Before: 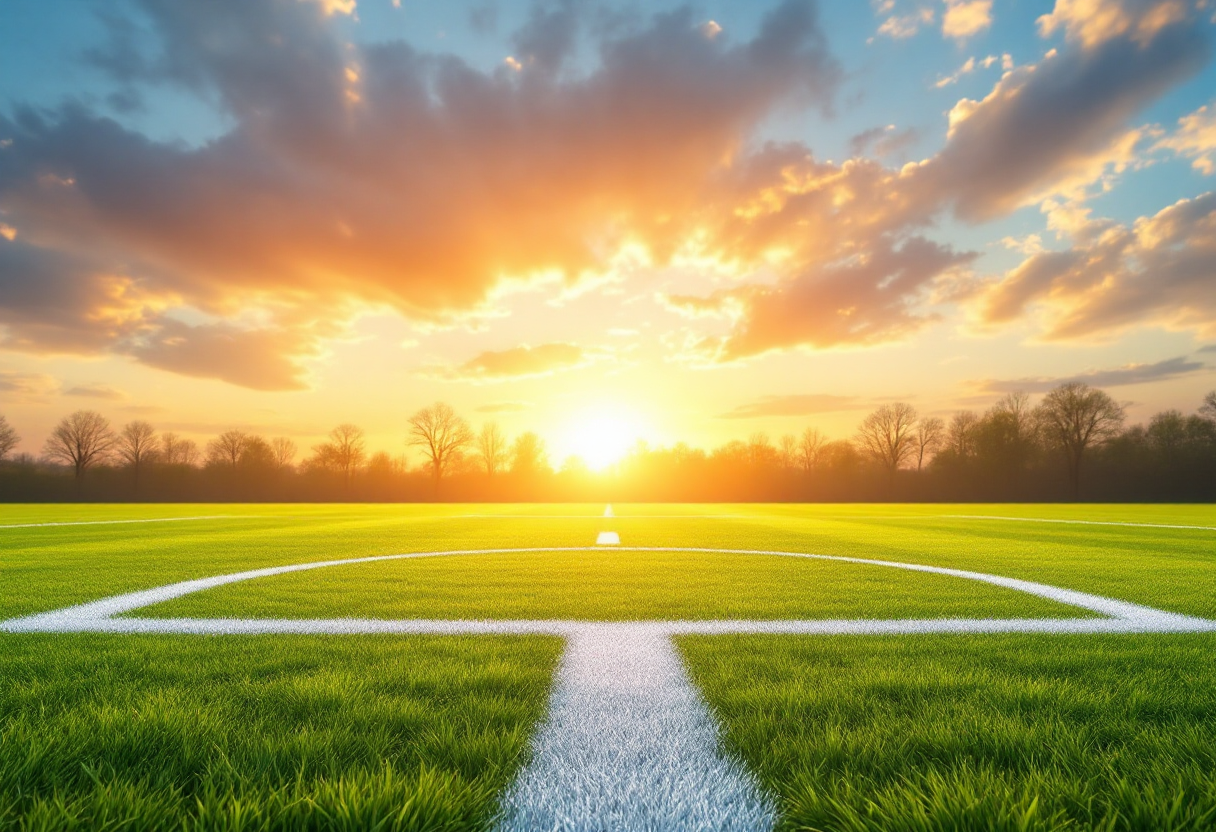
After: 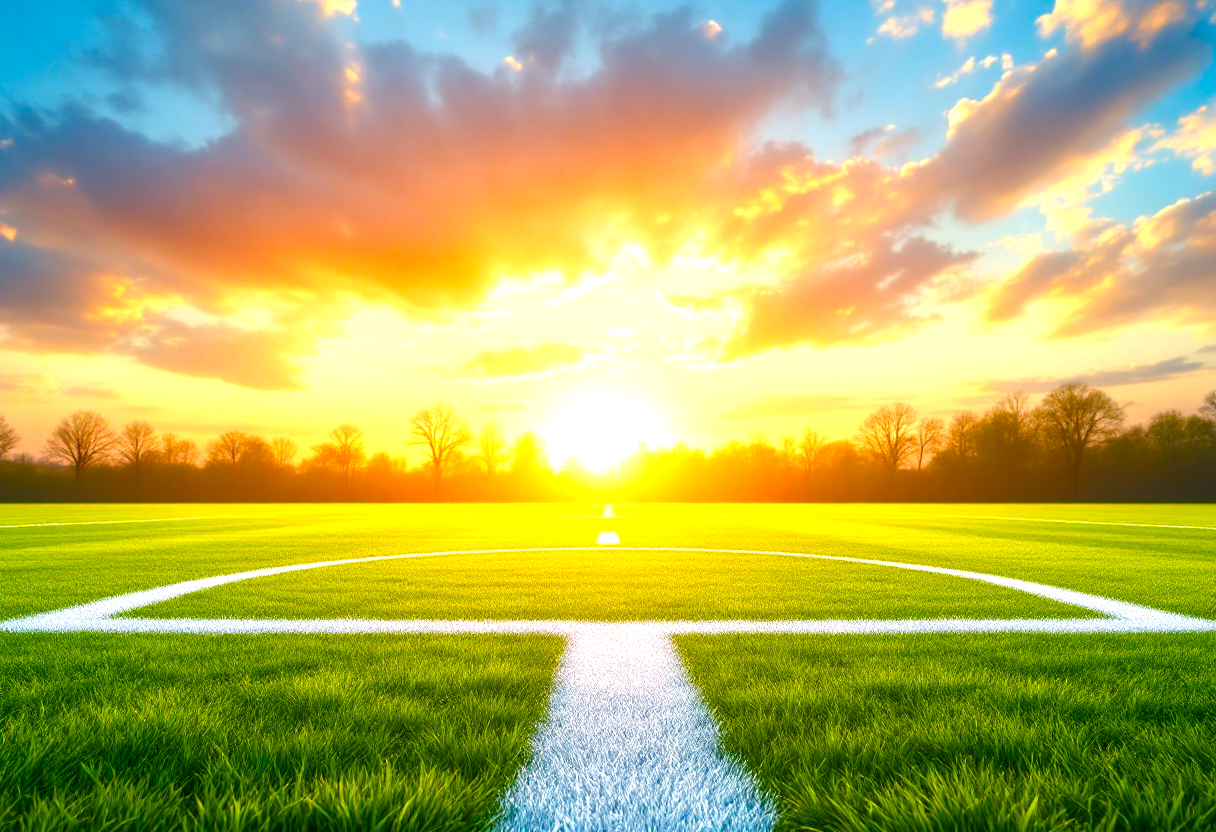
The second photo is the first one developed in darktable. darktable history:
contrast brightness saturation: contrast 0.04, saturation 0.16
color balance rgb: linear chroma grading › shadows -2.2%, linear chroma grading › highlights -15%, linear chroma grading › global chroma -10%, linear chroma grading › mid-tones -10%, perceptual saturation grading › global saturation 45%, perceptual saturation grading › highlights -50%, perceptual saturation grading › shadows 30%, perceptual brilliance grading › global brilliance 18%, global vibrance 45%
